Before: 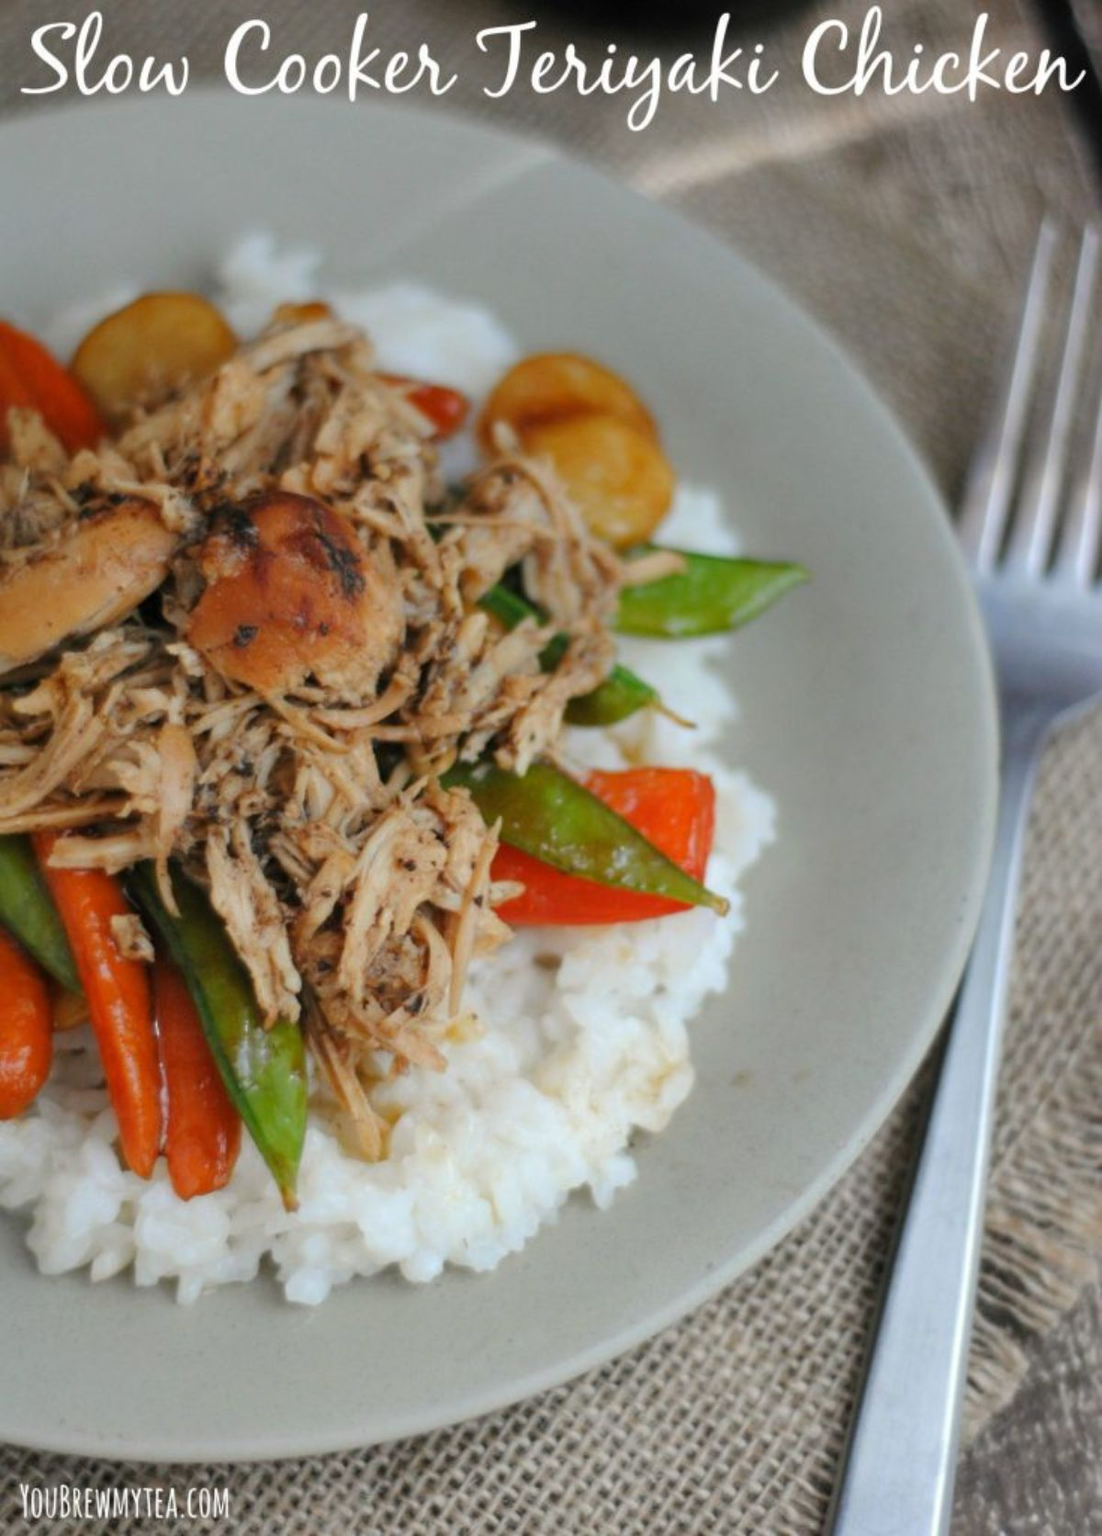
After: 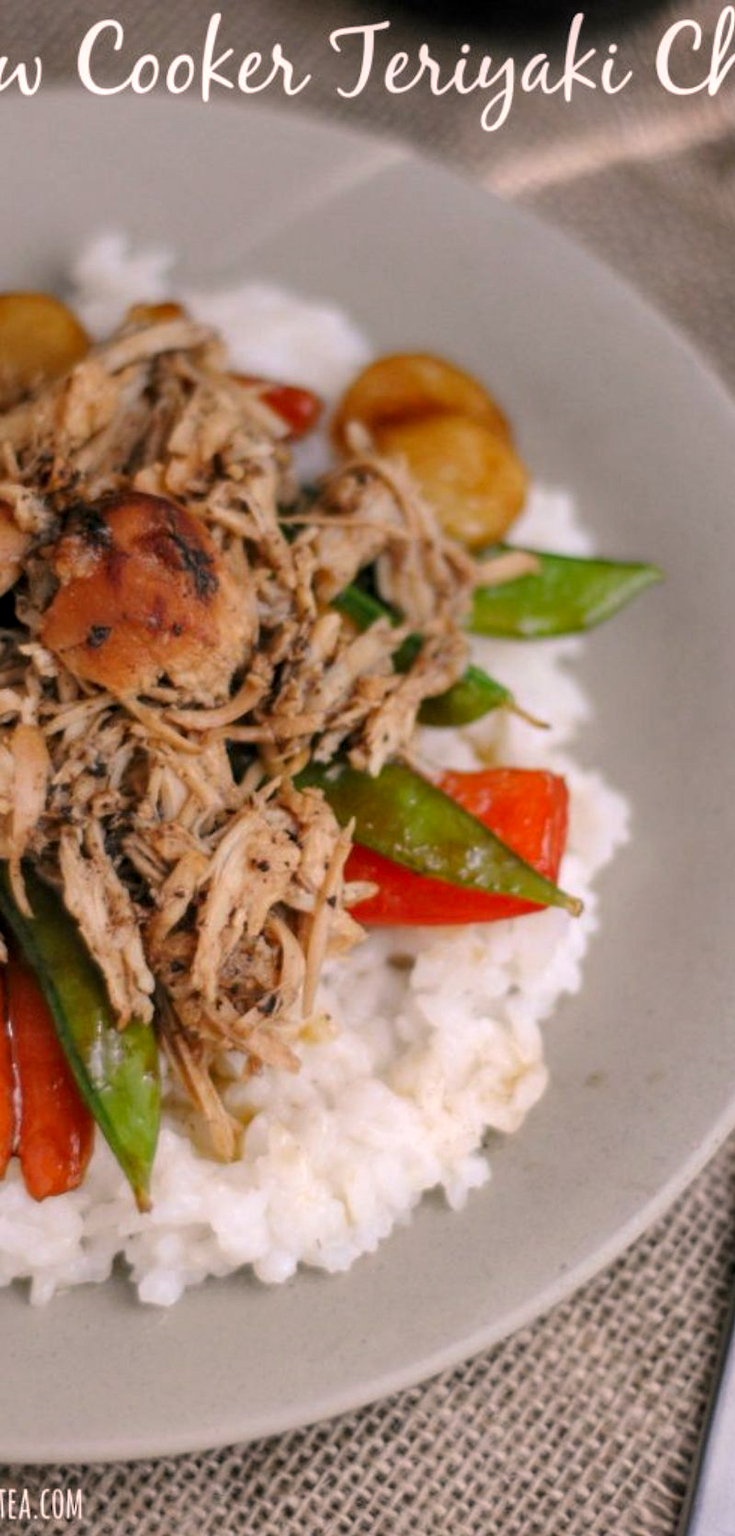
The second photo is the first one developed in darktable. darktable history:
local contrast: on, module defaults
color correction: highlights a* 12.5, highlights b* 5.45
crop and rotate: left 13.405%, right 19.901%
